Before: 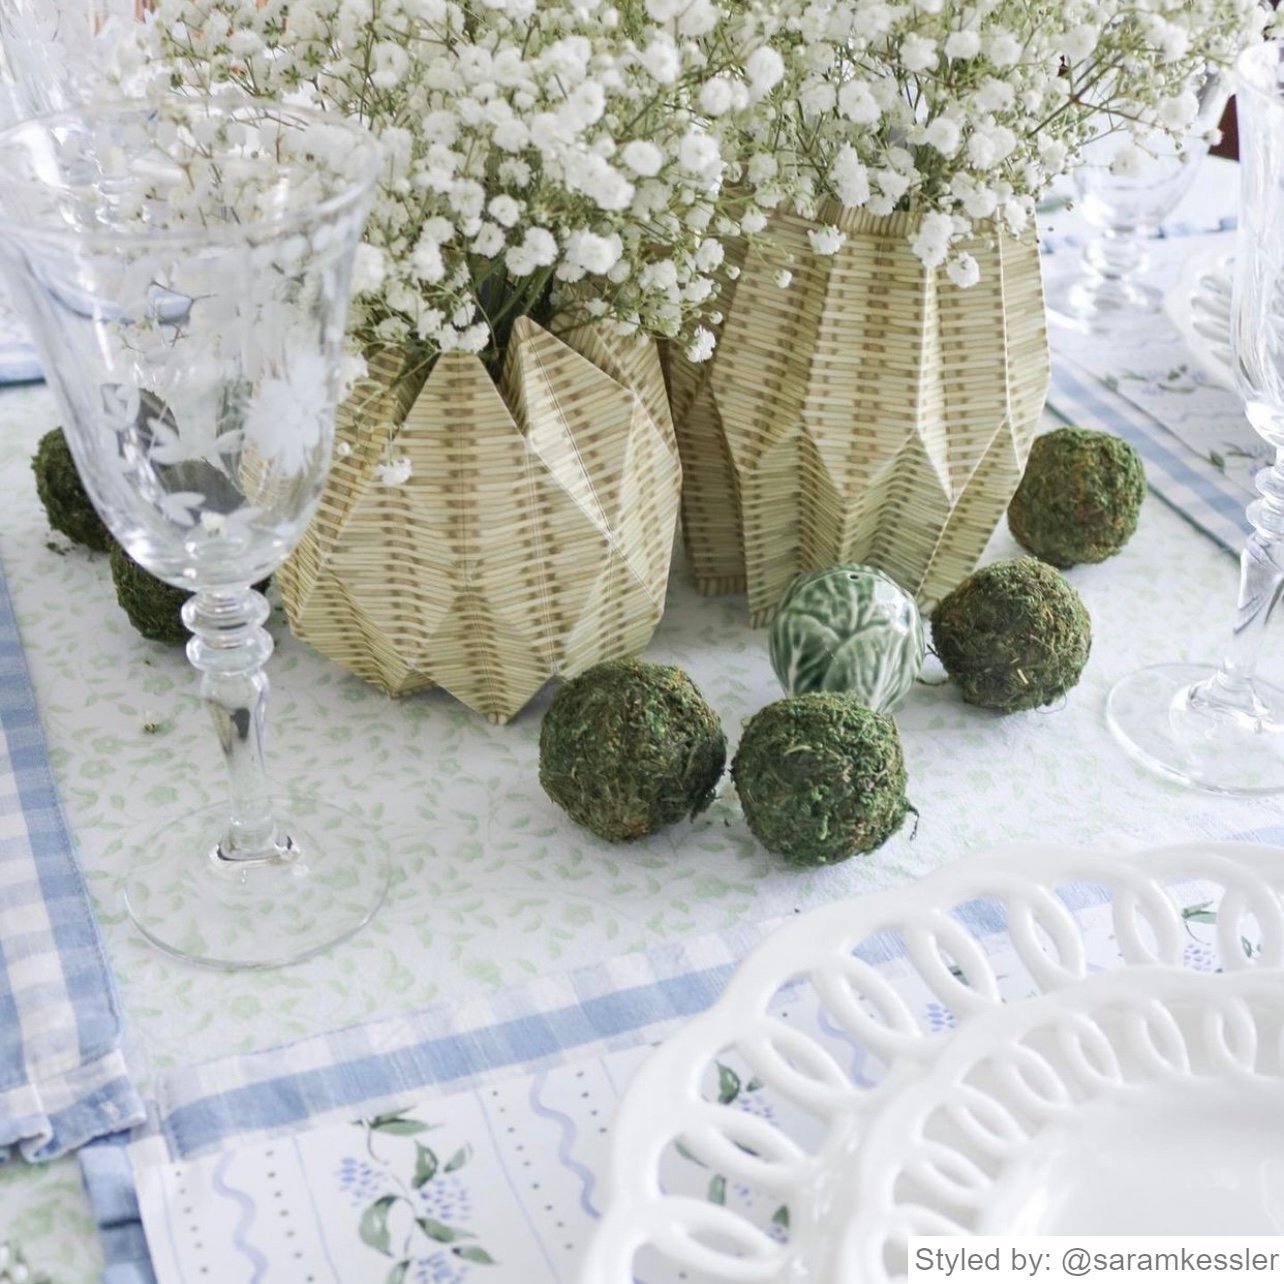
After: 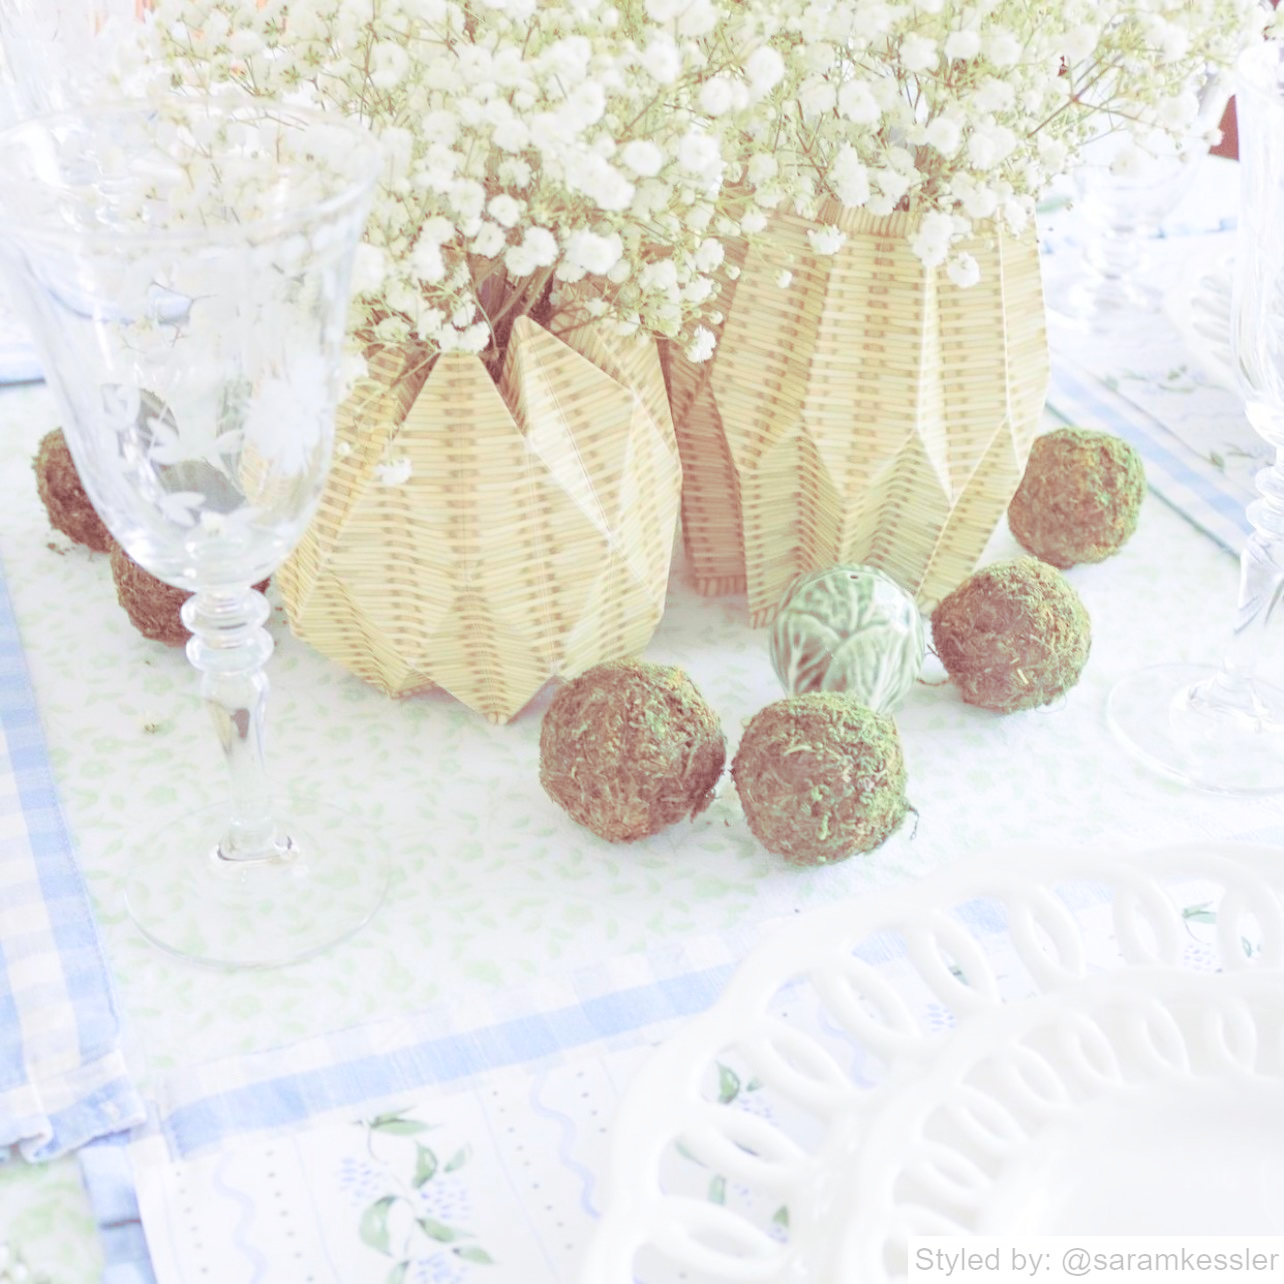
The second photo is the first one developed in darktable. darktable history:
contrast brightness saturation: brightness 1
split-toning: highlights › saturation 0, balance -61.83
